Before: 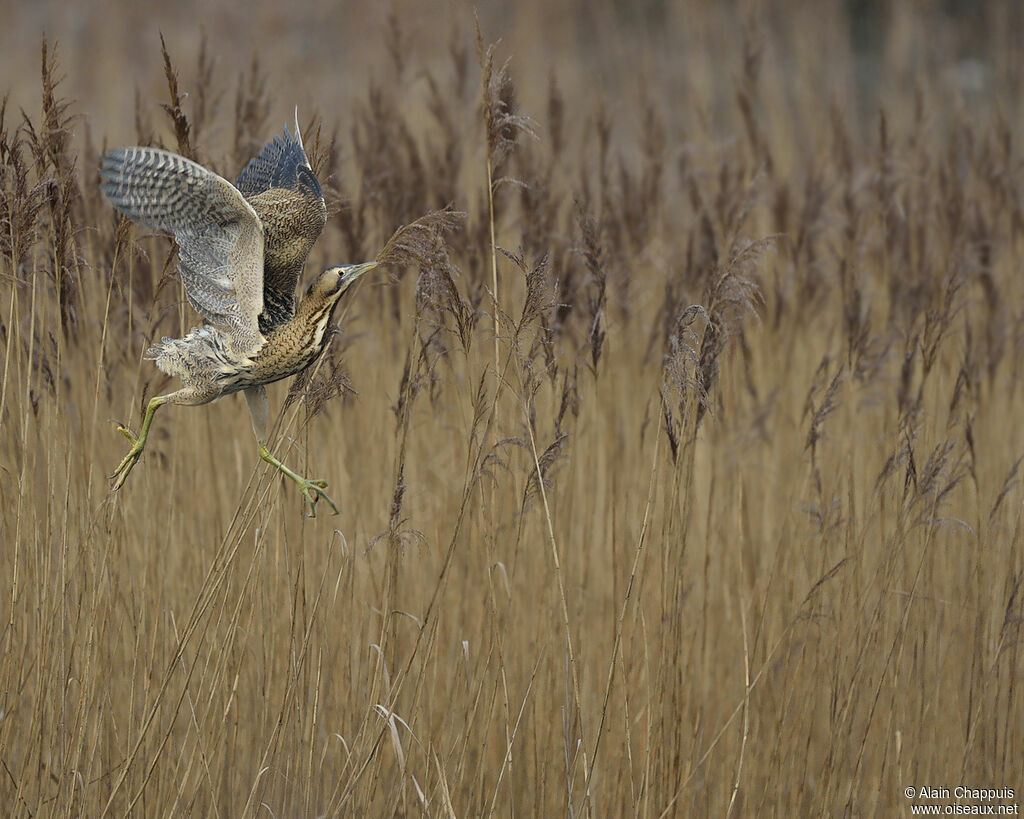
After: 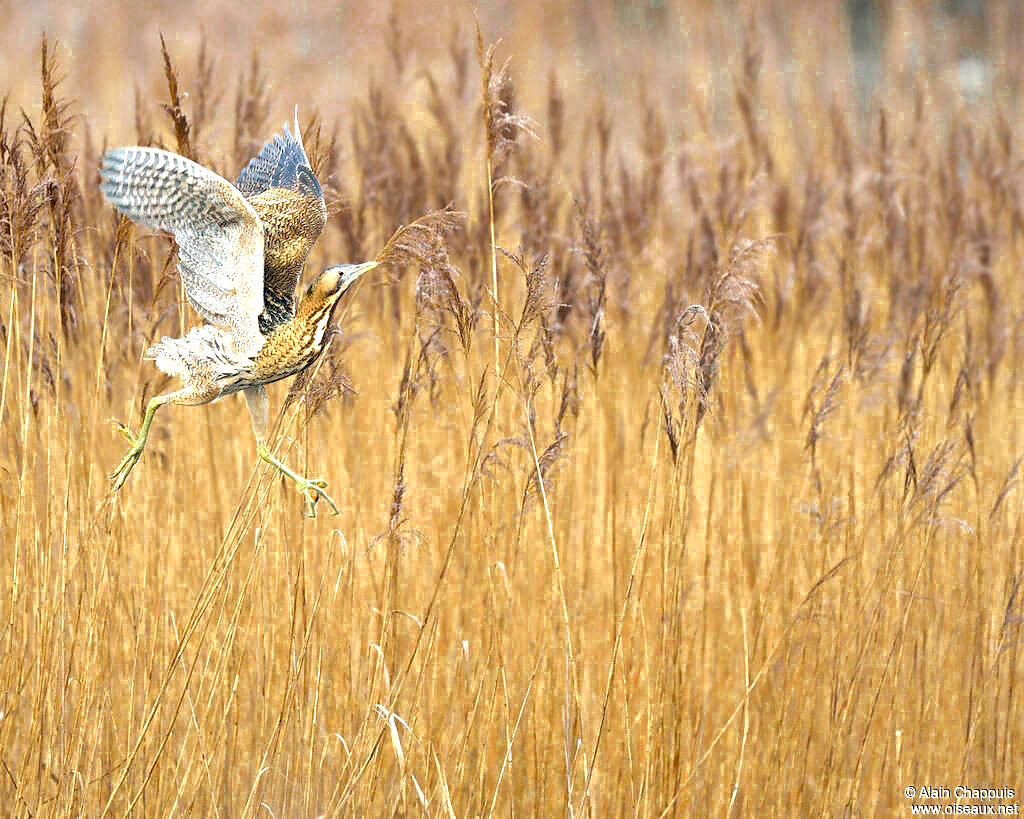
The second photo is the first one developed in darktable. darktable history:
exposure: black level correction 0.002, exposure 2 EV, compensate highlight preservation false
color zones: curves: ch0 [(0.11, 0.396) (0.195, 0.36) (0.25, 0.5) (0.303, 0.412) (0.357, 0.544) (0.75, 0.5) (0.967, 0.328)]; ch1 [(0, 0.468) (0.112, 0.512) (0.202, 0.6) (0.25, 0.5) (0.307, 0.352) (0.357, 0.544) (0.75, 0.5) (0.963, 0.524)]
